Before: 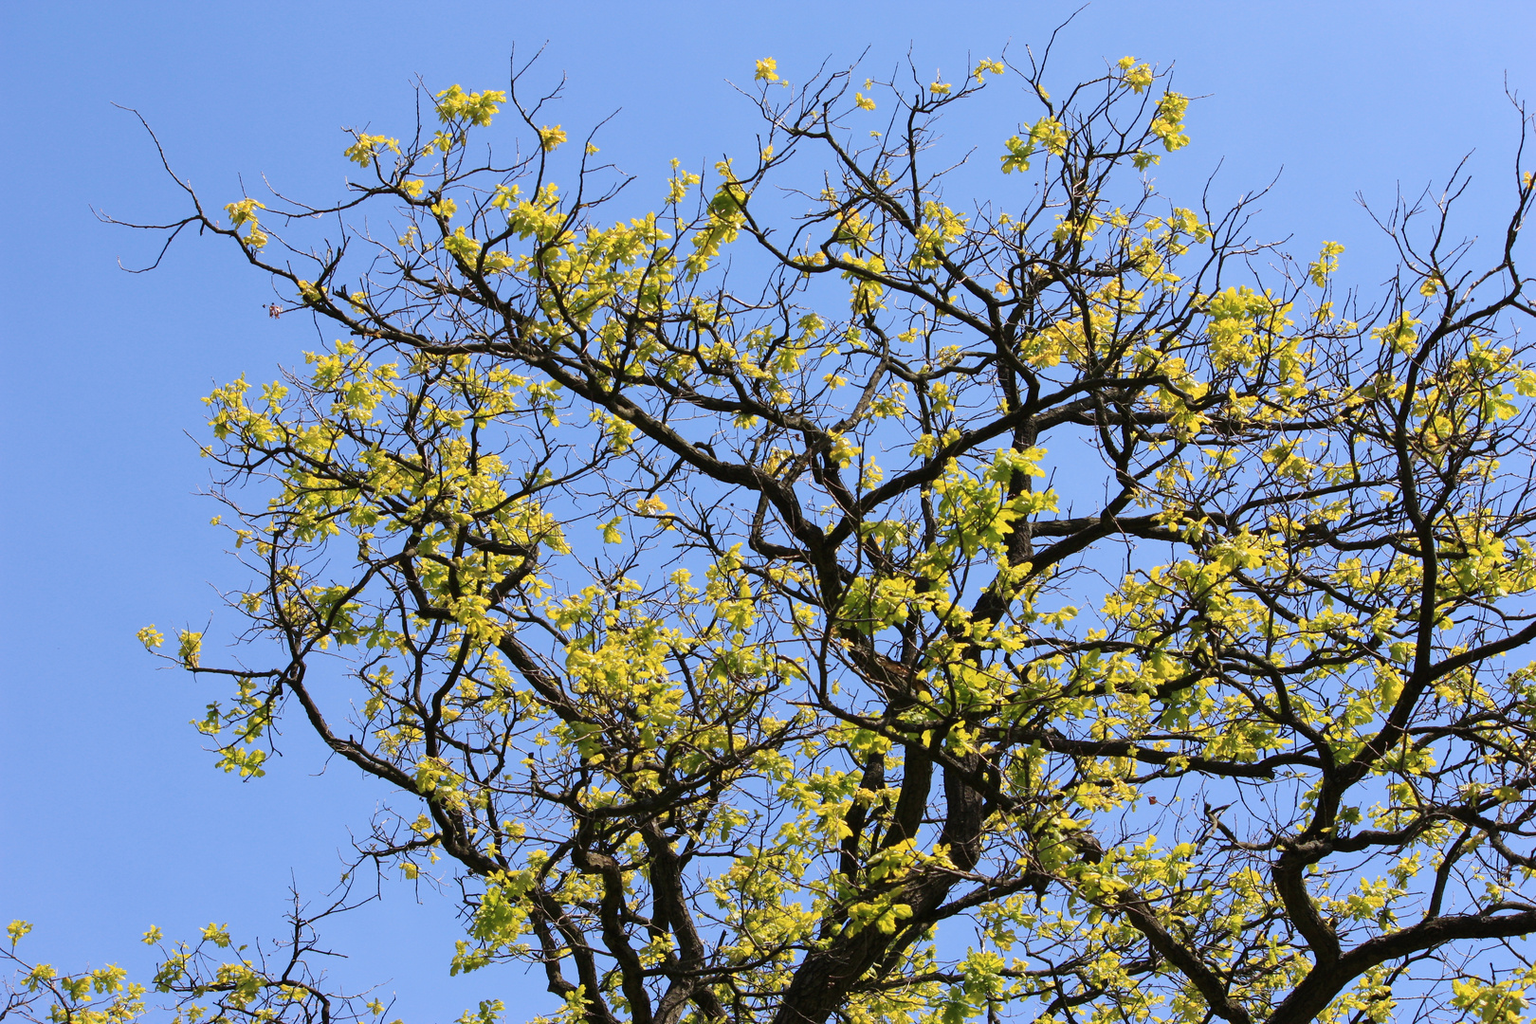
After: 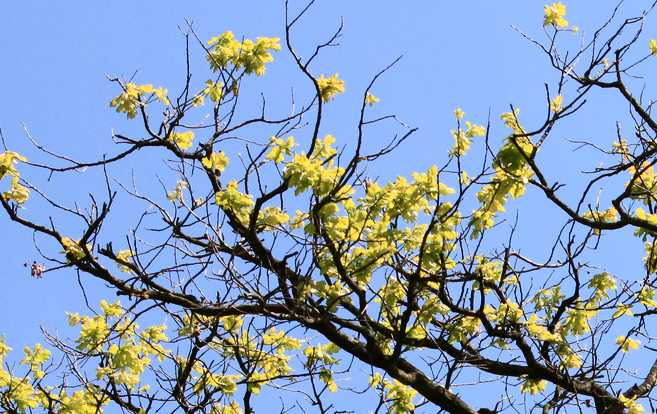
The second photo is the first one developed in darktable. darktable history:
contrast brightness saturation: contrast 0.22
crop: left 15.633%, top 5.434%, right 43.797%, bottom 56.176%
